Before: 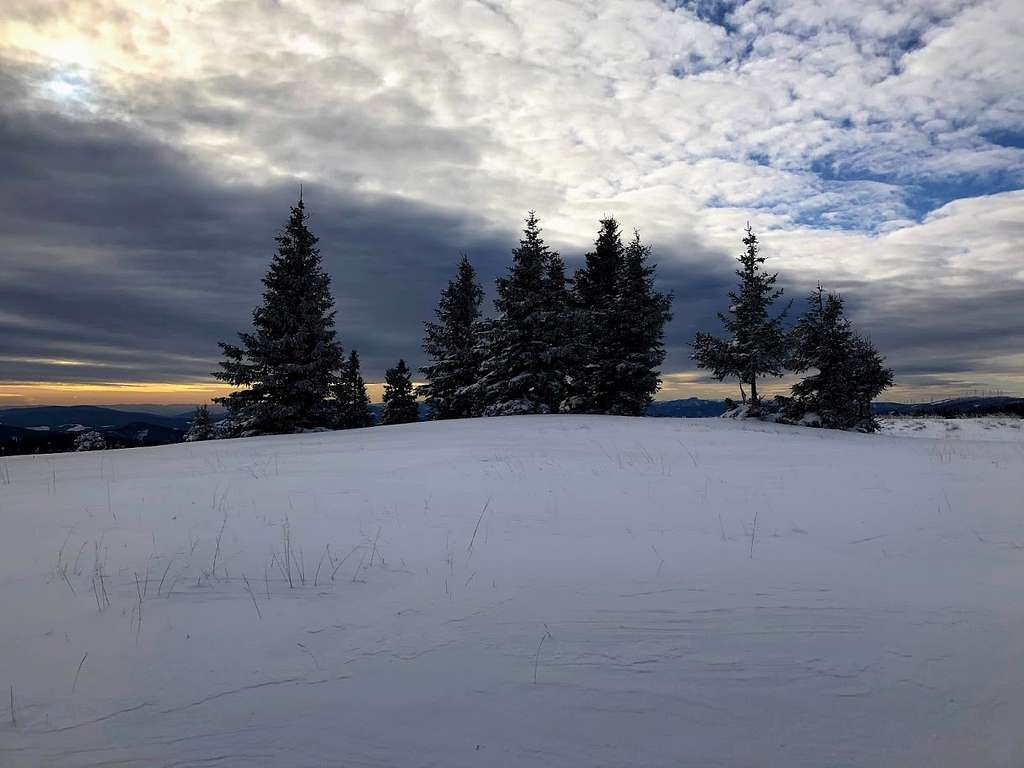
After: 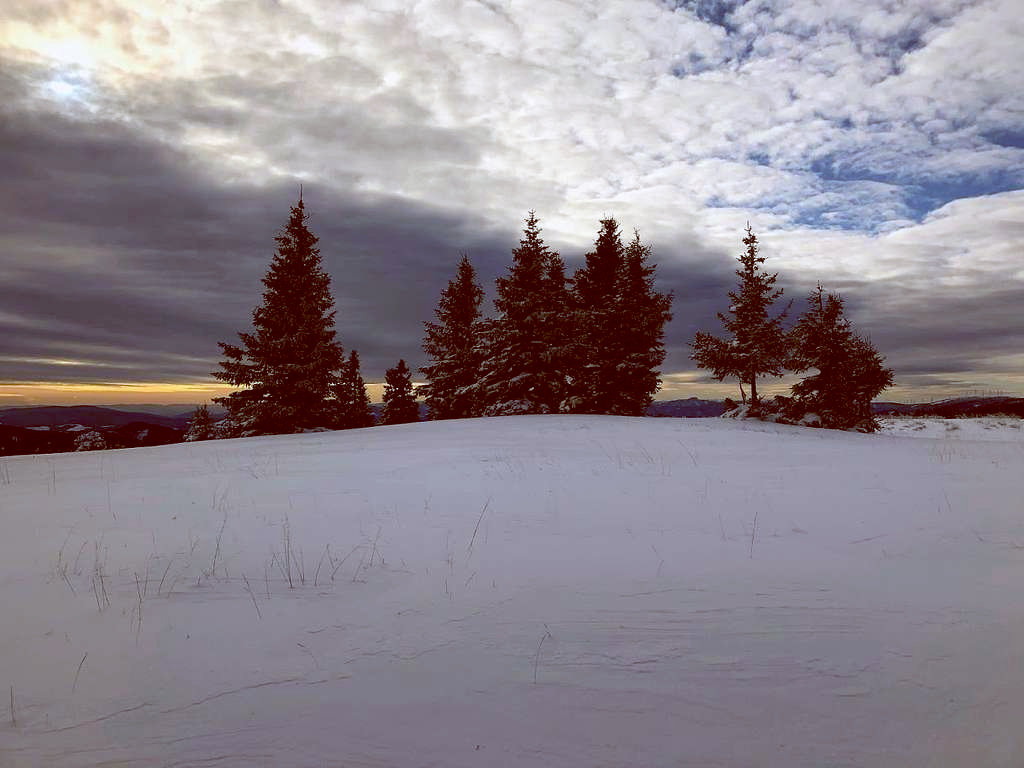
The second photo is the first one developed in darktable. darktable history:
local contrast: mode bilateral grid, contrast 15, coarseness 36, detail 105%, midtone range 0.2
color balance: lift [1, 1.011, 0.999, 0.989], gamma [1.109, 1.045, 1.039, 0.955], gain [0.917, 0.936, 0.952, 1.064], contrast 2.32%, contrast fulcrum 19%, output saturation 101%
